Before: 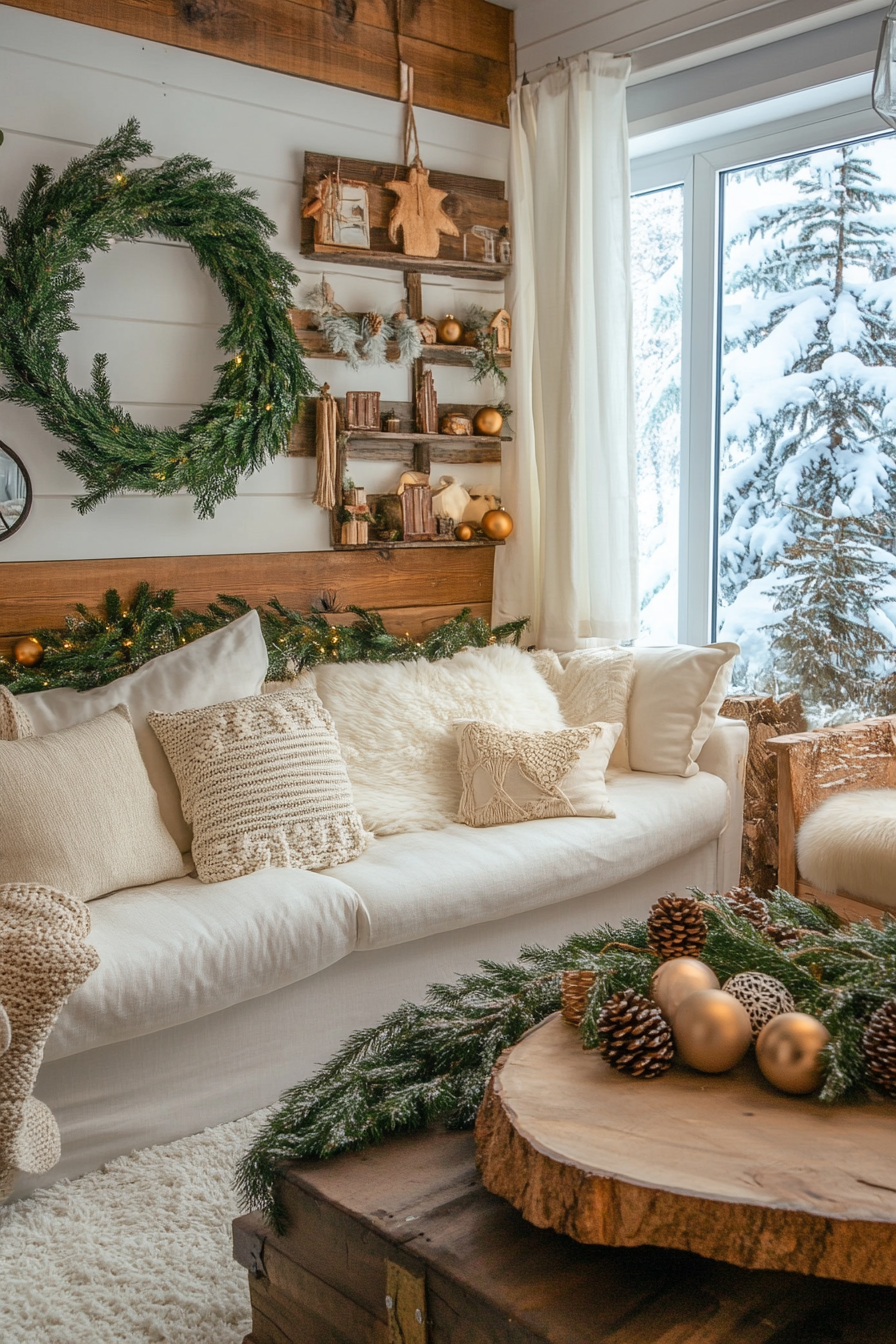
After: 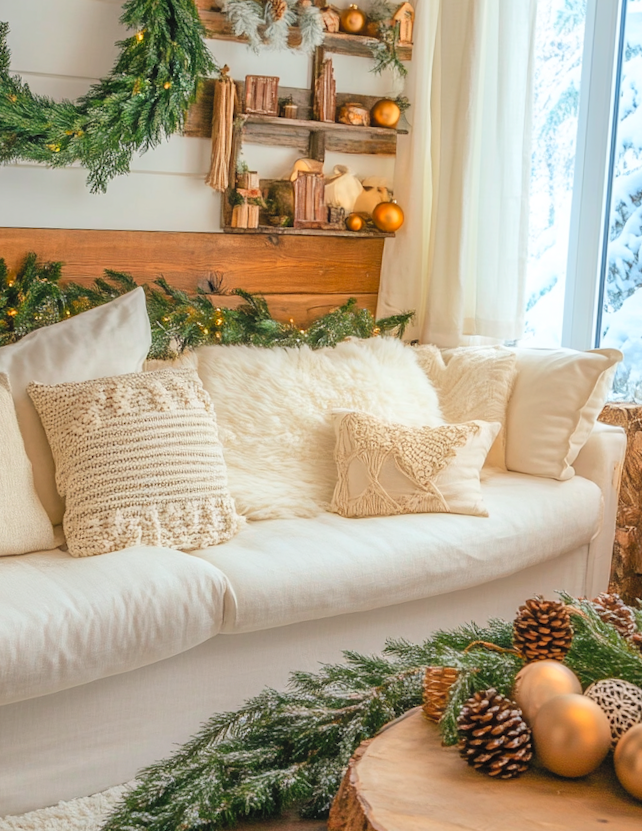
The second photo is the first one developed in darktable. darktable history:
contrast brightness saturation: contrast 0.065, brightness 0.17, saturation 0.404
tone equalizer: edges refinement/feathering 500, mask exposure compensation -1.57 EV, preserve details no
crop and rotate: angle -3.52°, left 9.927%, top 20.733%, right 11.908%, bottom 11.845%
